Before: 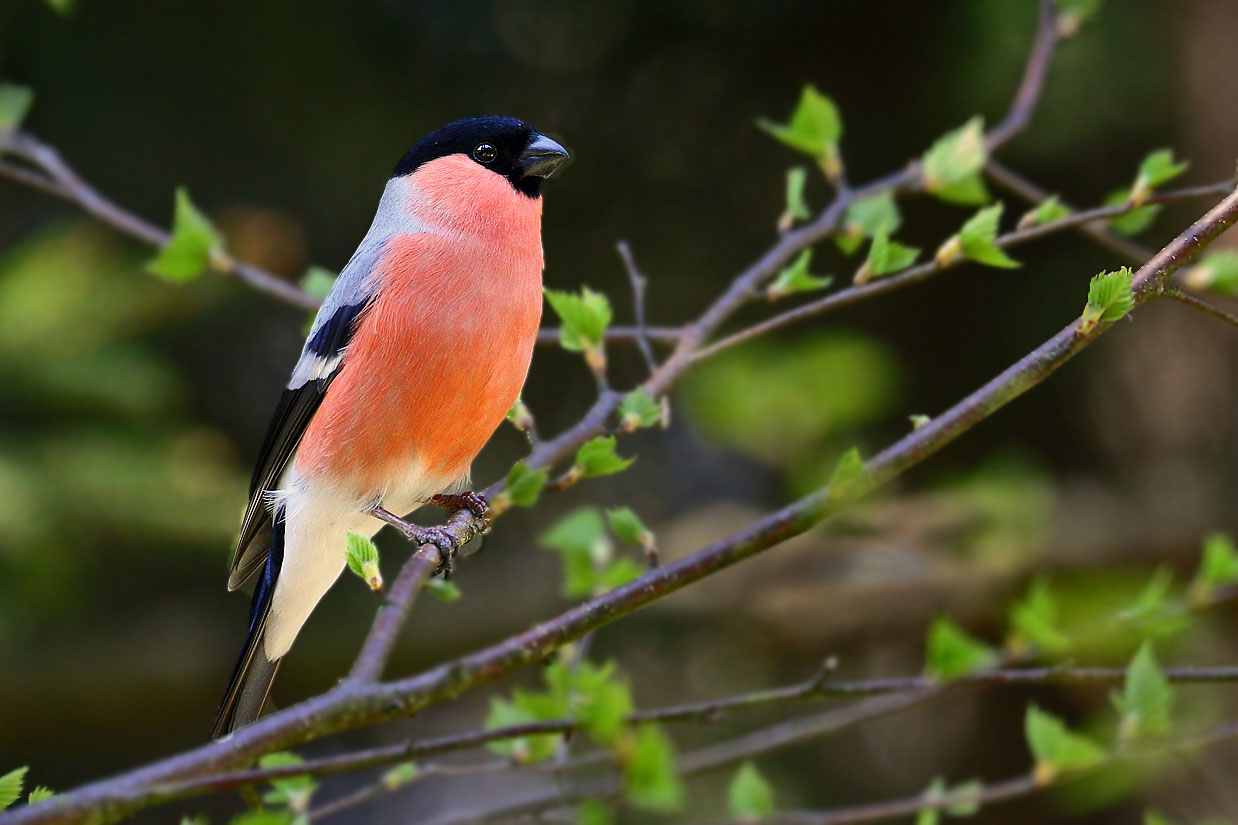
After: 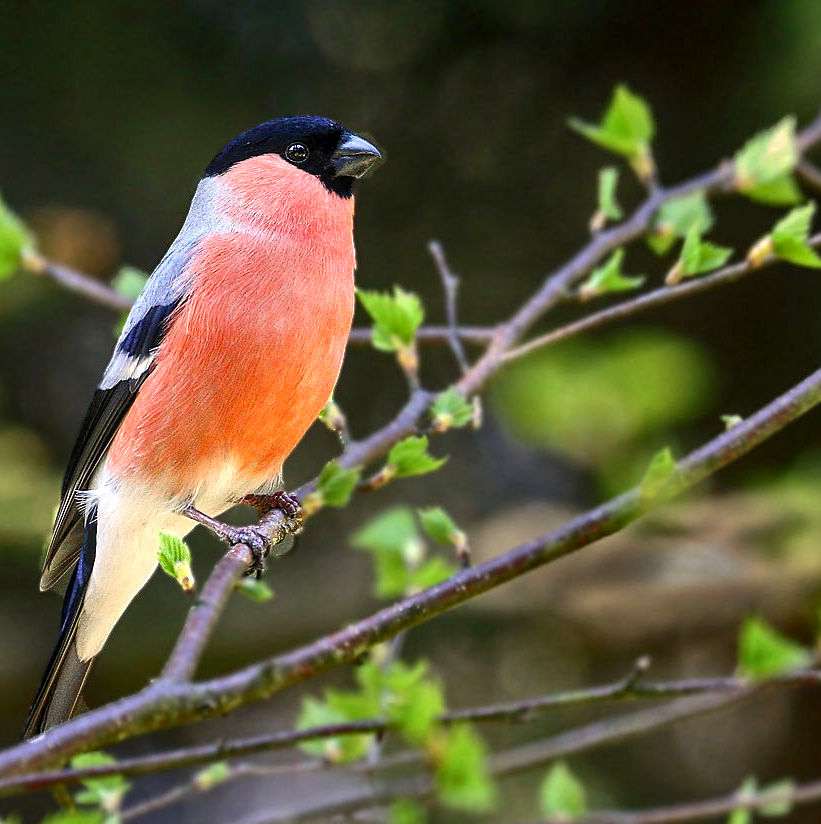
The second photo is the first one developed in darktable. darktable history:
exposure: black level correction 0.001, exposure 0.5 EV, compensate highlight preservation false
local contrast: highlights 53%, shadows 51%, detail 130%, midtone range 0.449
crop and rotate: left 15.219%, right 18.441%
sharpen: amount 0.215
